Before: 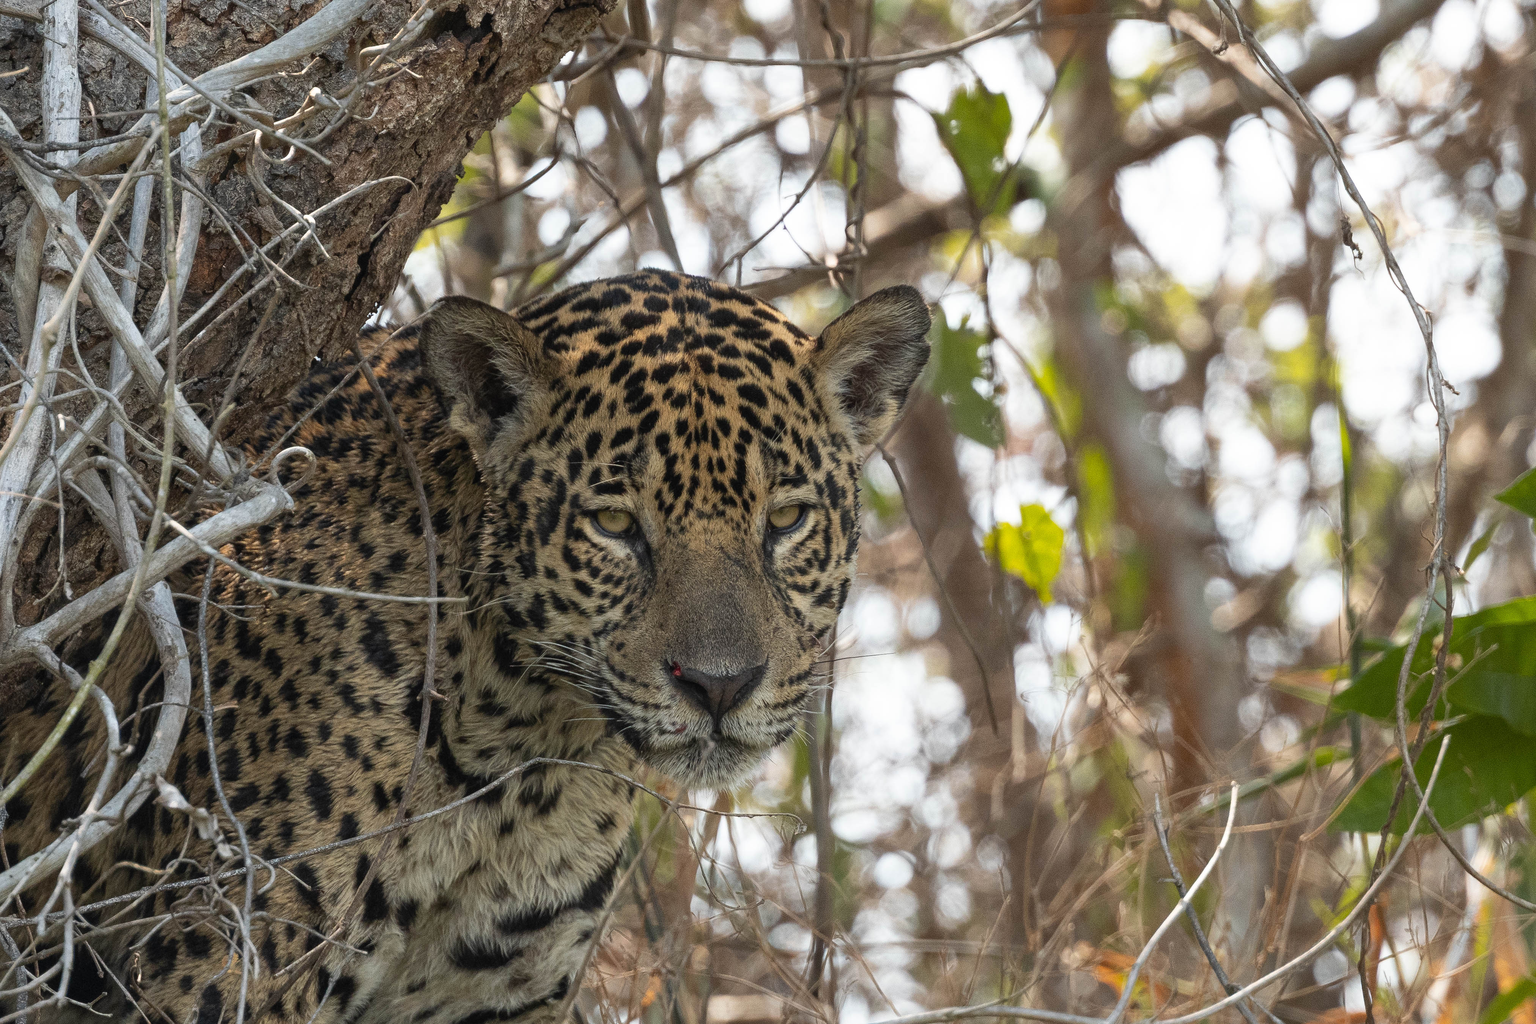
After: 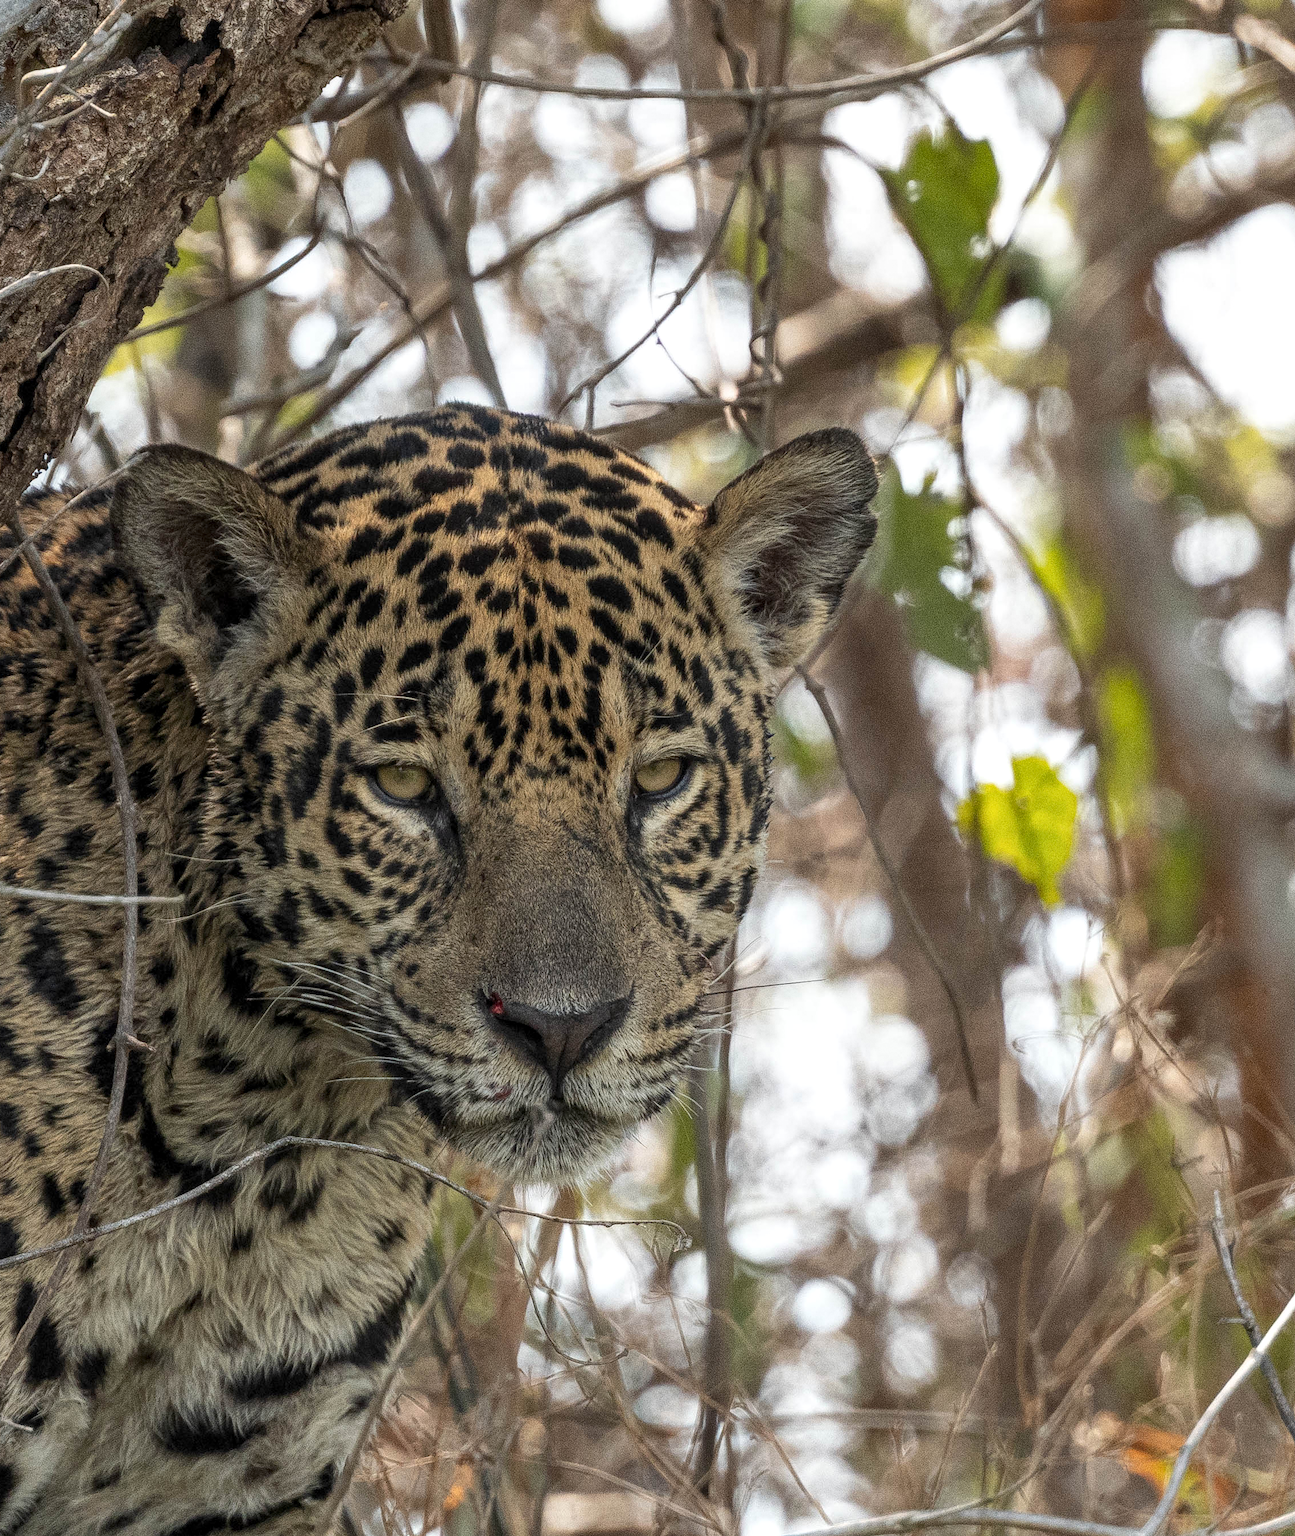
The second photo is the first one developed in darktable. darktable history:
crop and rotate: left 22.516%, right 21.234%
grain: coarseness 3.21 ISO
local contrast: on, module defaults
